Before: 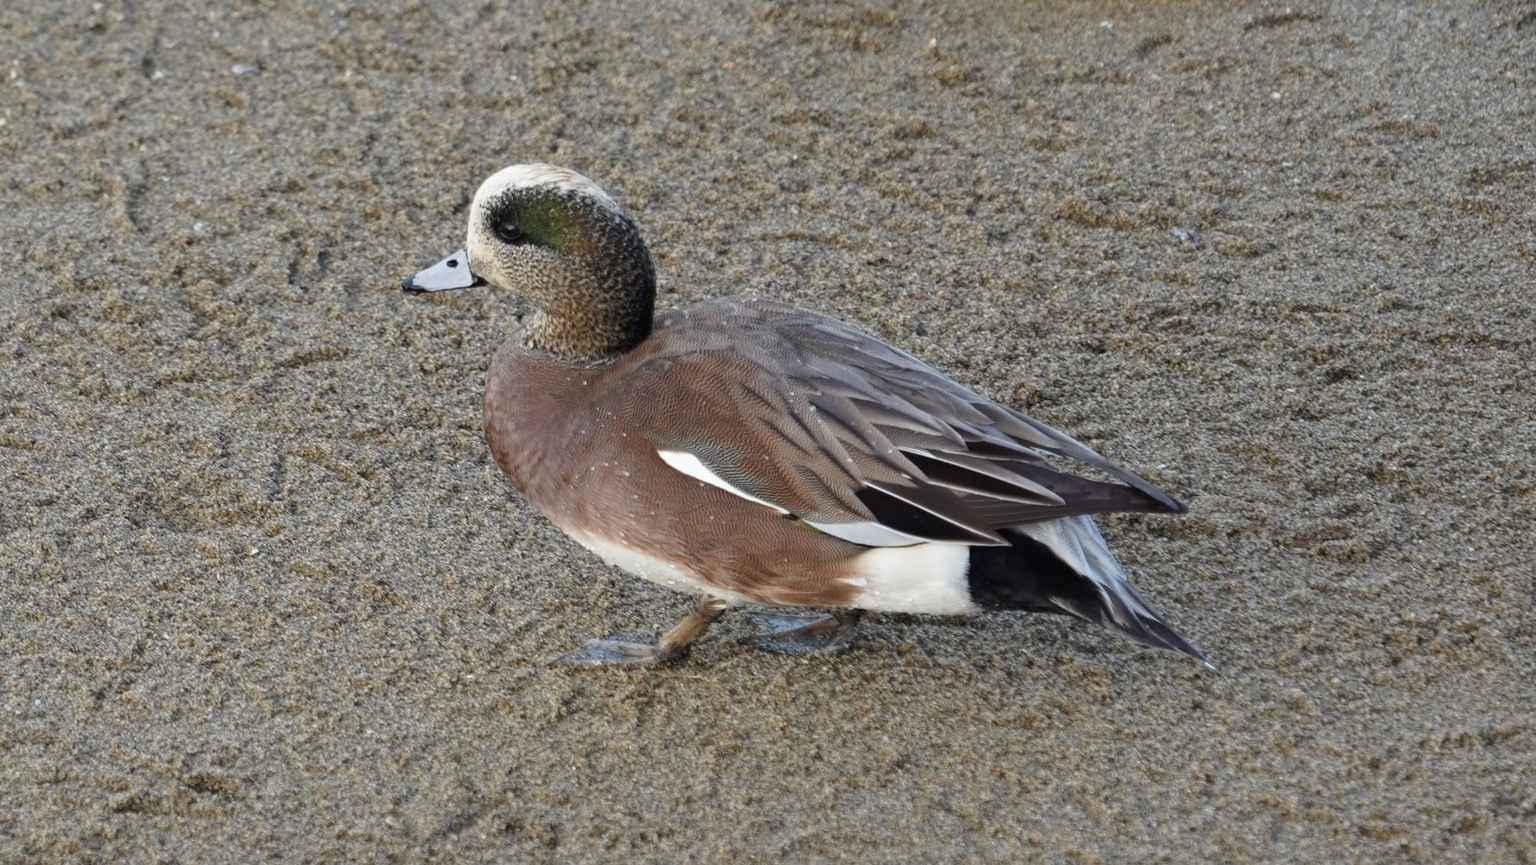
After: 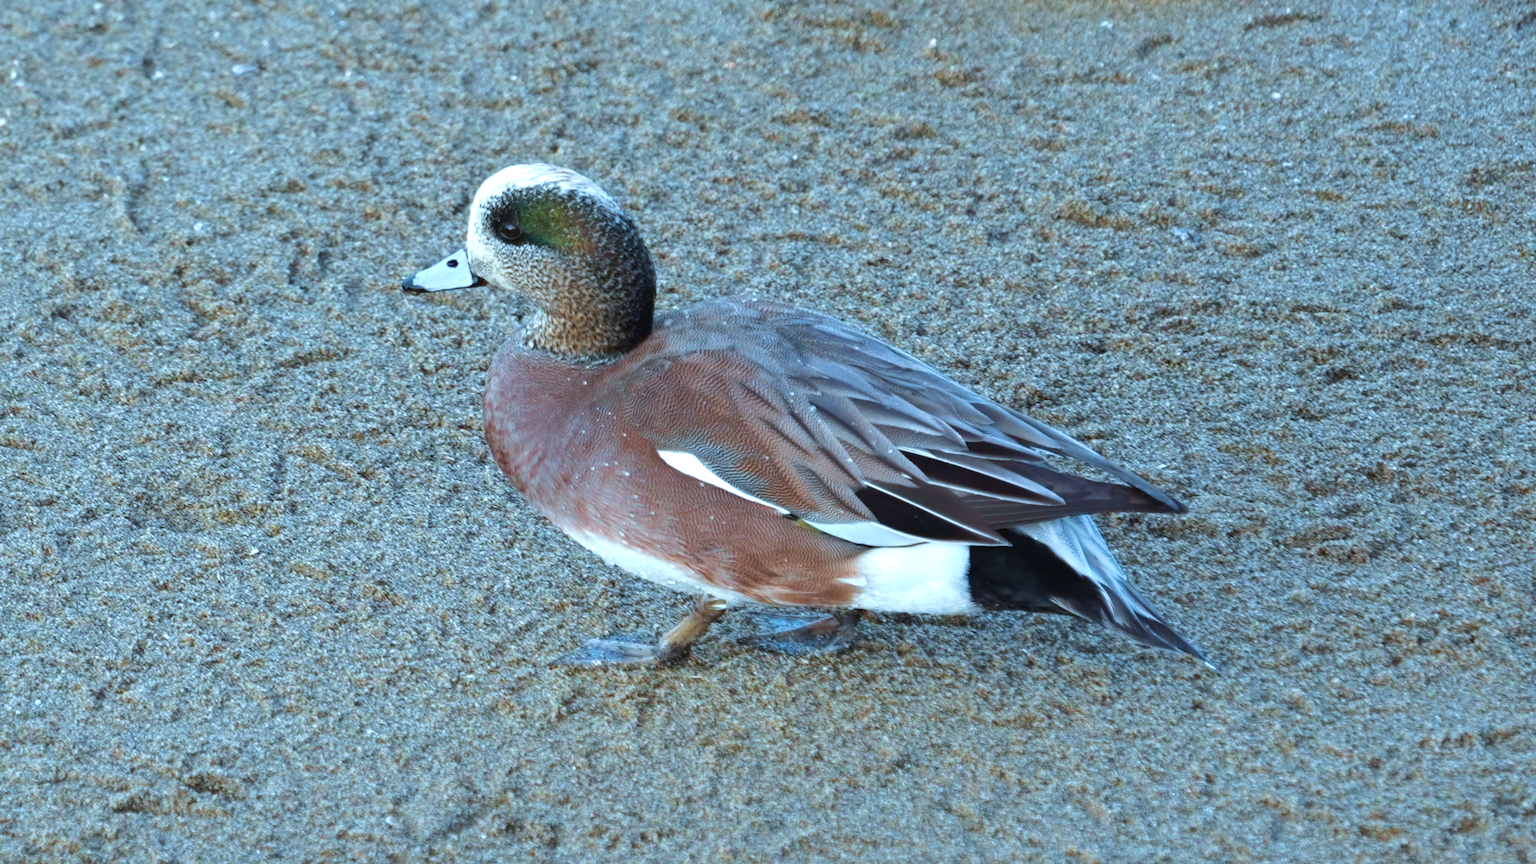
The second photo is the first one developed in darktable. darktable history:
exposure: black level correction 0, exposure 0.498 EV, compensate exposure bias true, compensate highlight preservation false
velvia: strength 44.62%
color correction: highlights a* -9.85, highlights b* -21.68
